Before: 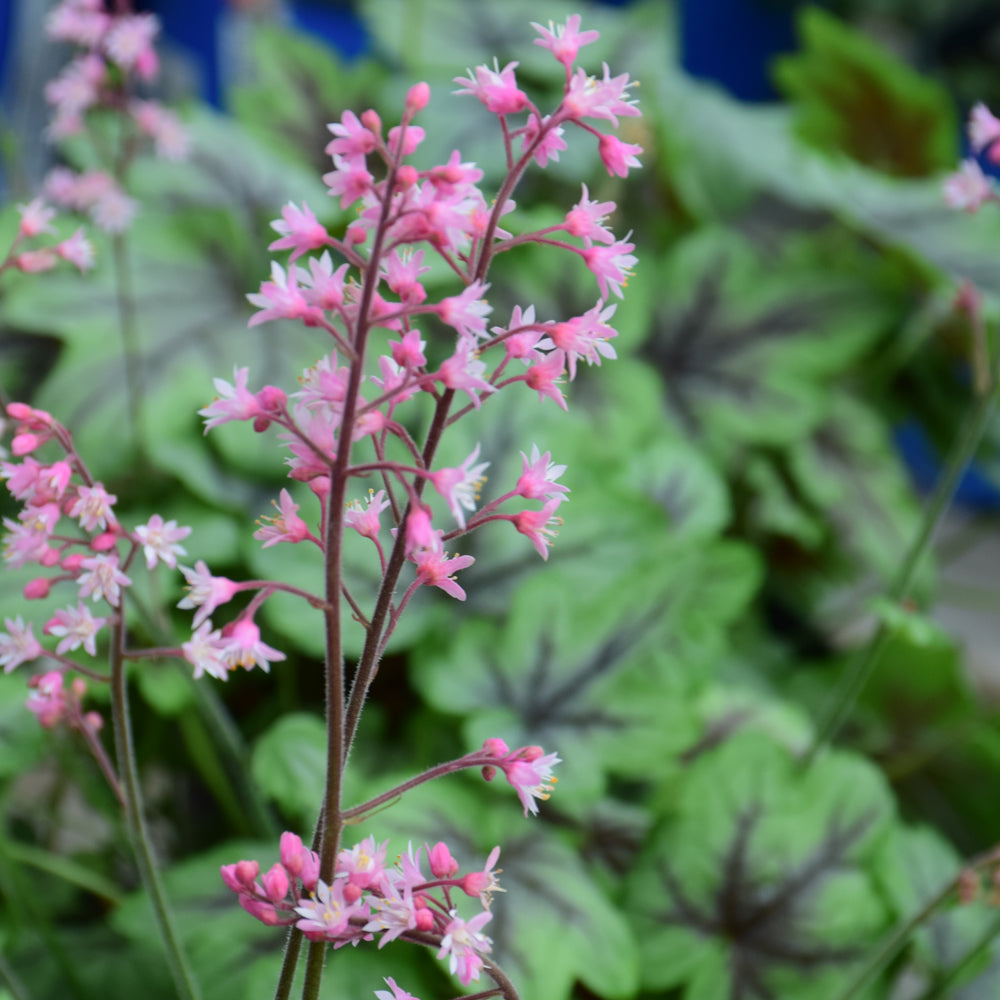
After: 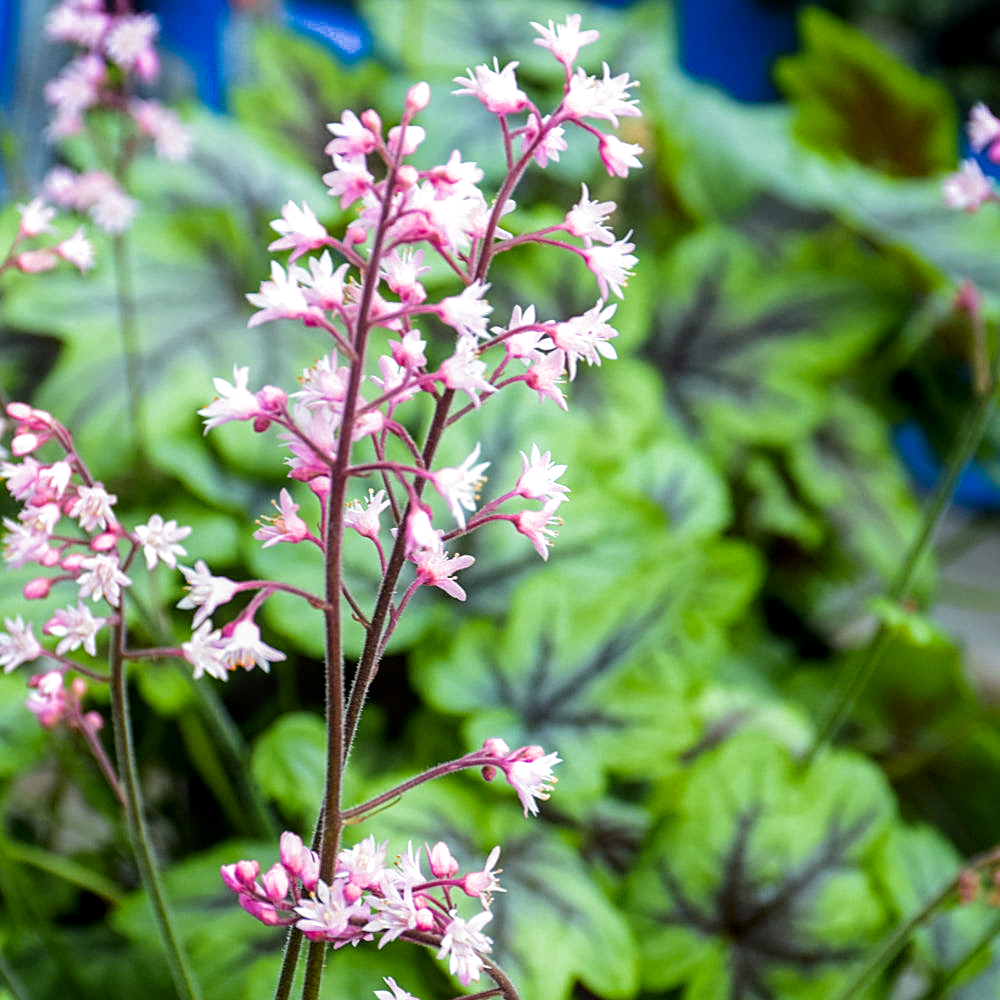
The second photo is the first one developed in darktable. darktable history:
color balance rgb: power › luminance 1.358%, linear chroma grading › shadows -8.368%, linear chroma grading › global chroma 9.765%, perceptual saturation grading › global saturation 0.075%, perceptual brilliance grading › global brilliance 12.159%, global vibrance 20%
exposure: compensate highlight preservation false
local contrast: on, module defaults
color zones: curves: ch1 [(0.24, 0.629) (0.75, 0.5)]; ch2 [(0.255, 0.454) (0.745, 0.491)]
sharpen: on, module defaults
filmic rgb: black relative exposure -8.22 EV, white relative exposure 2.2 EV, target white luminance 99.858%, hardness 7.11, latitude 75.67%, contrast 1.319, highlights saturation mix -2.1%, shadows ↔ highlights balance 30.79%, color science v5 (2021), contrast in shadows safe, contrast in highlights safe
contrast equalizer: octaves 7, y [[0.439, 0.44, 0.442, 0.457, 0.493, 0.498], [0.5 ×6], [0.5 ×6], [0 ×6], [0 ×6]]
